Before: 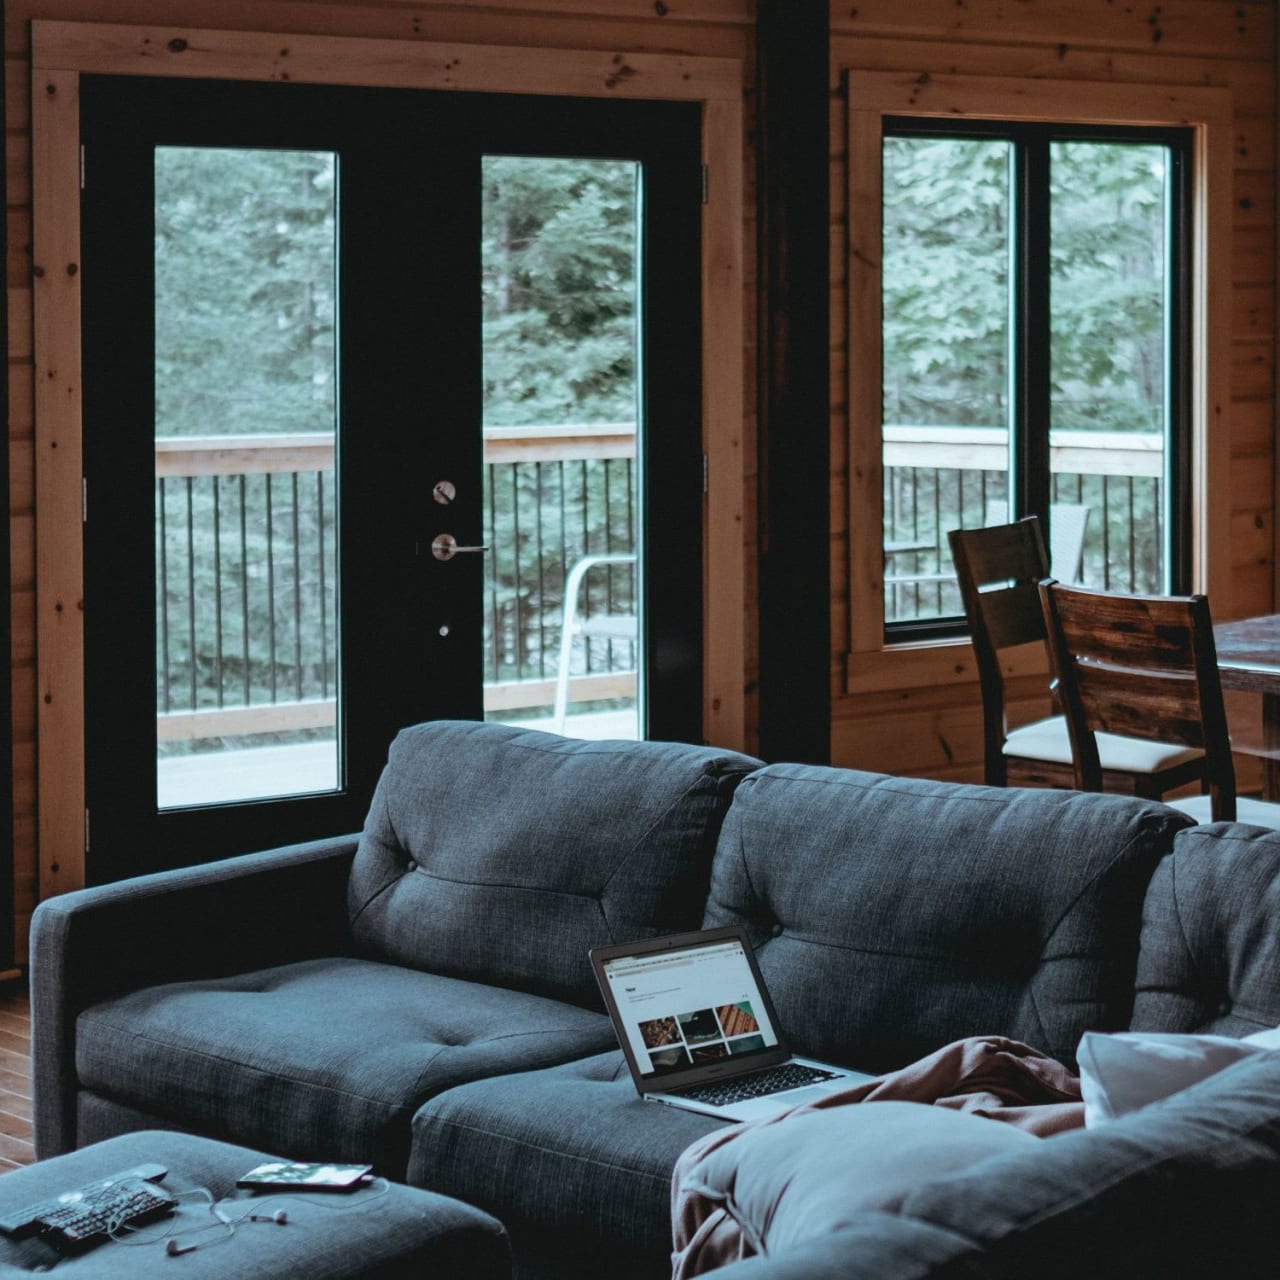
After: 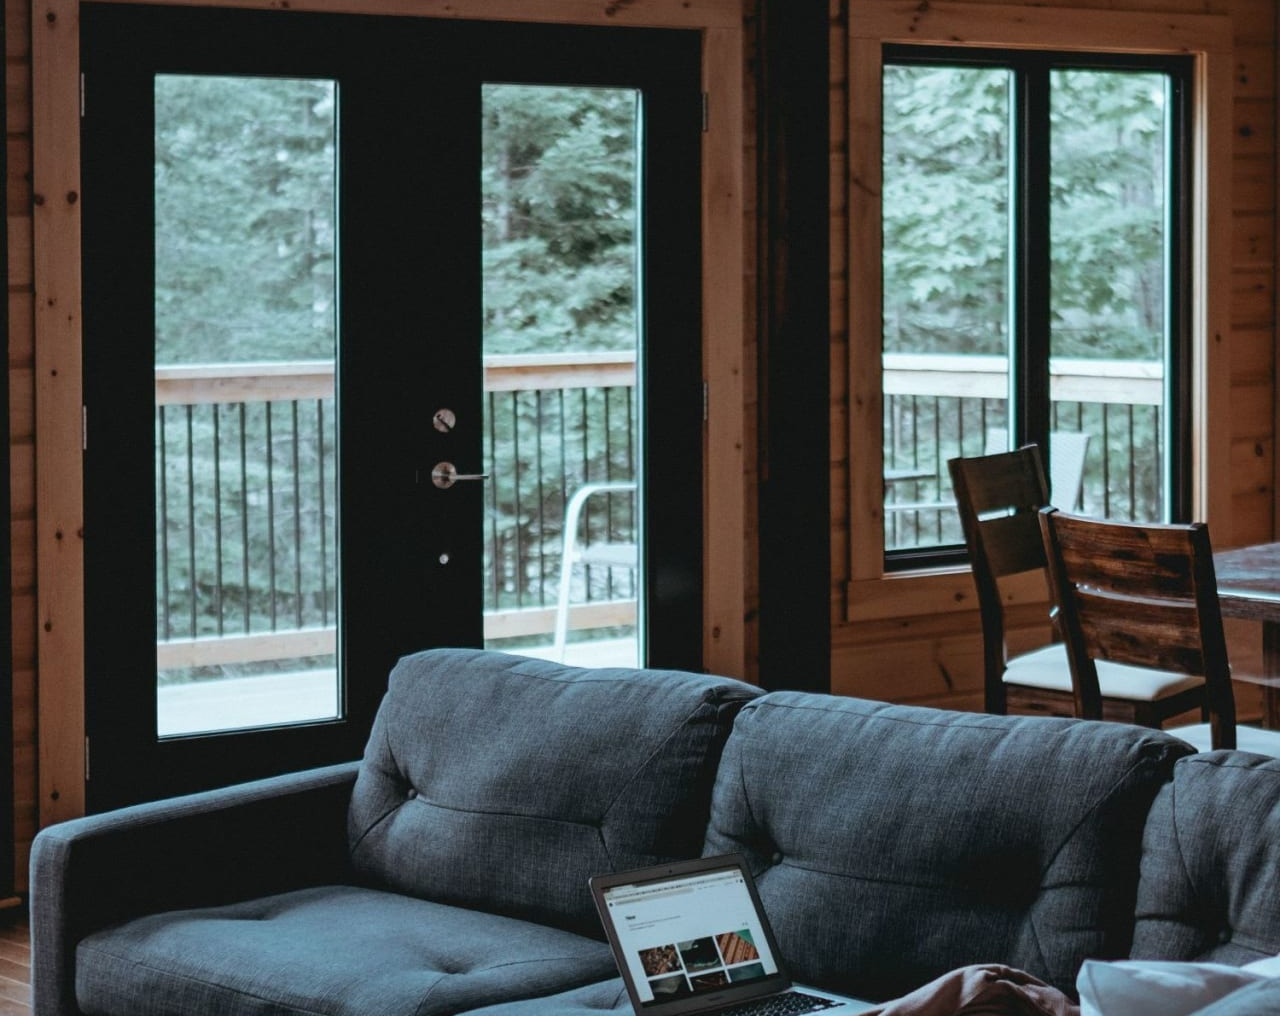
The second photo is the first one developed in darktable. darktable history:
crop and rotate: top 5.667%, bottom 14.937%
tone equalizer: on, module defaults
